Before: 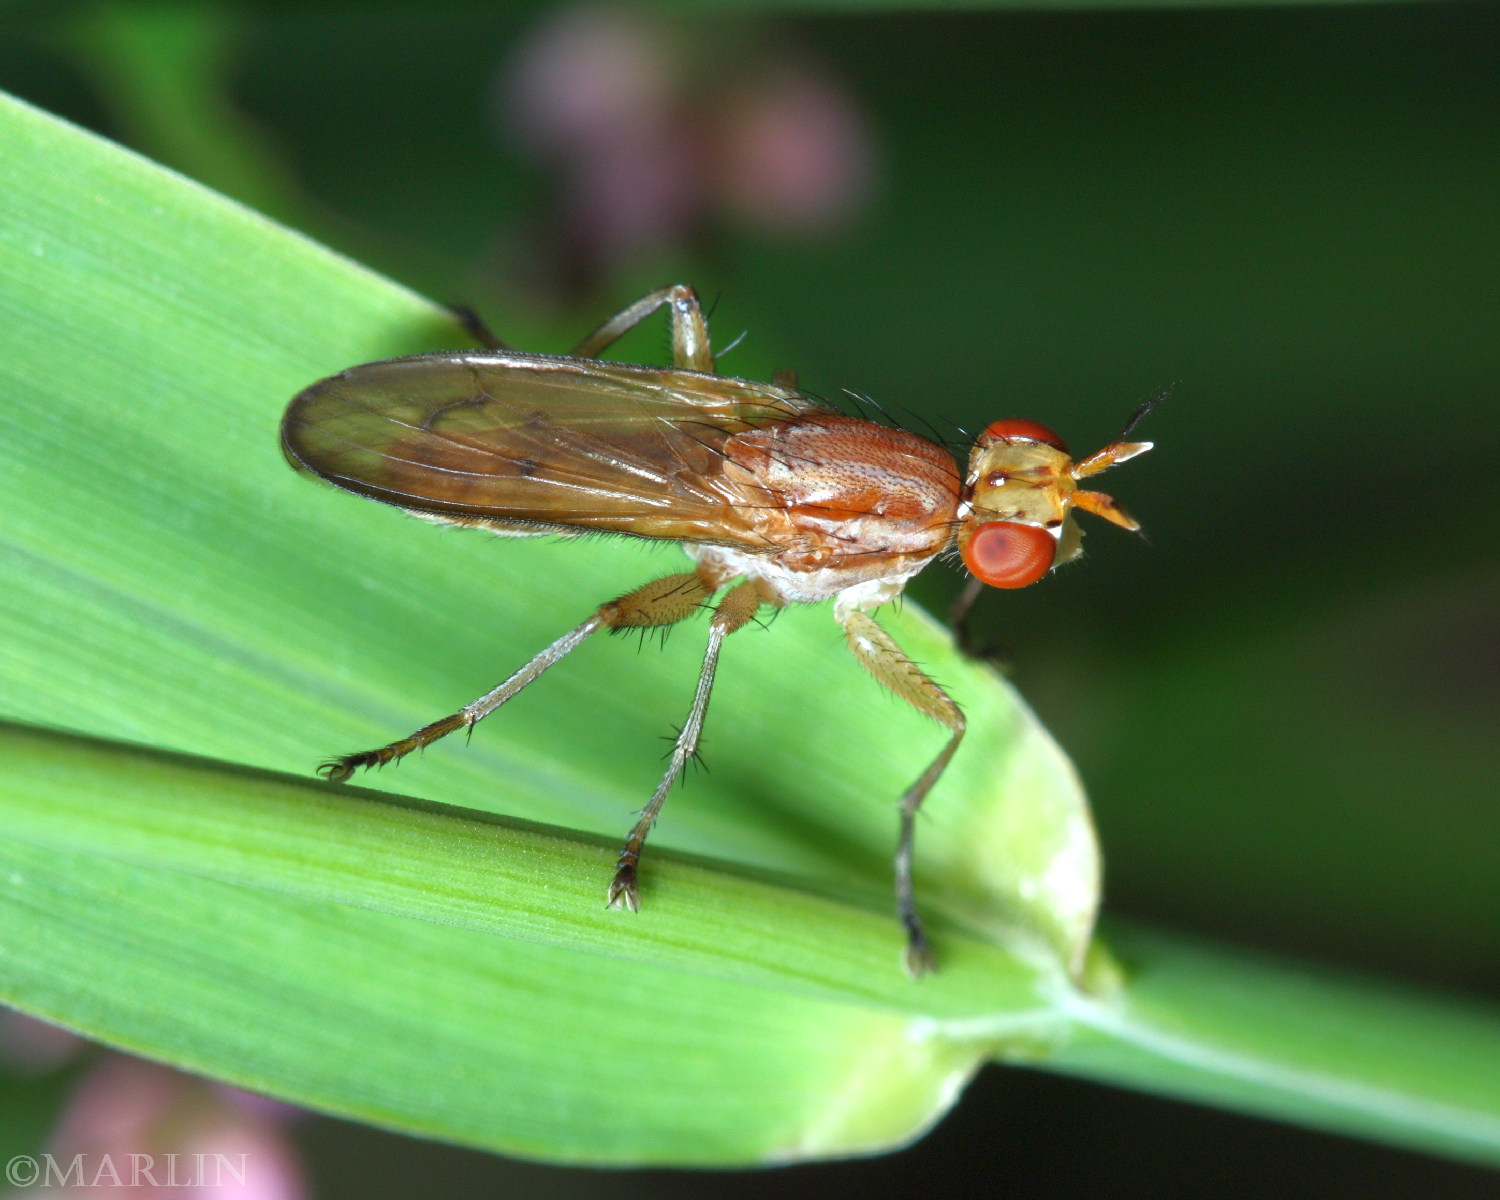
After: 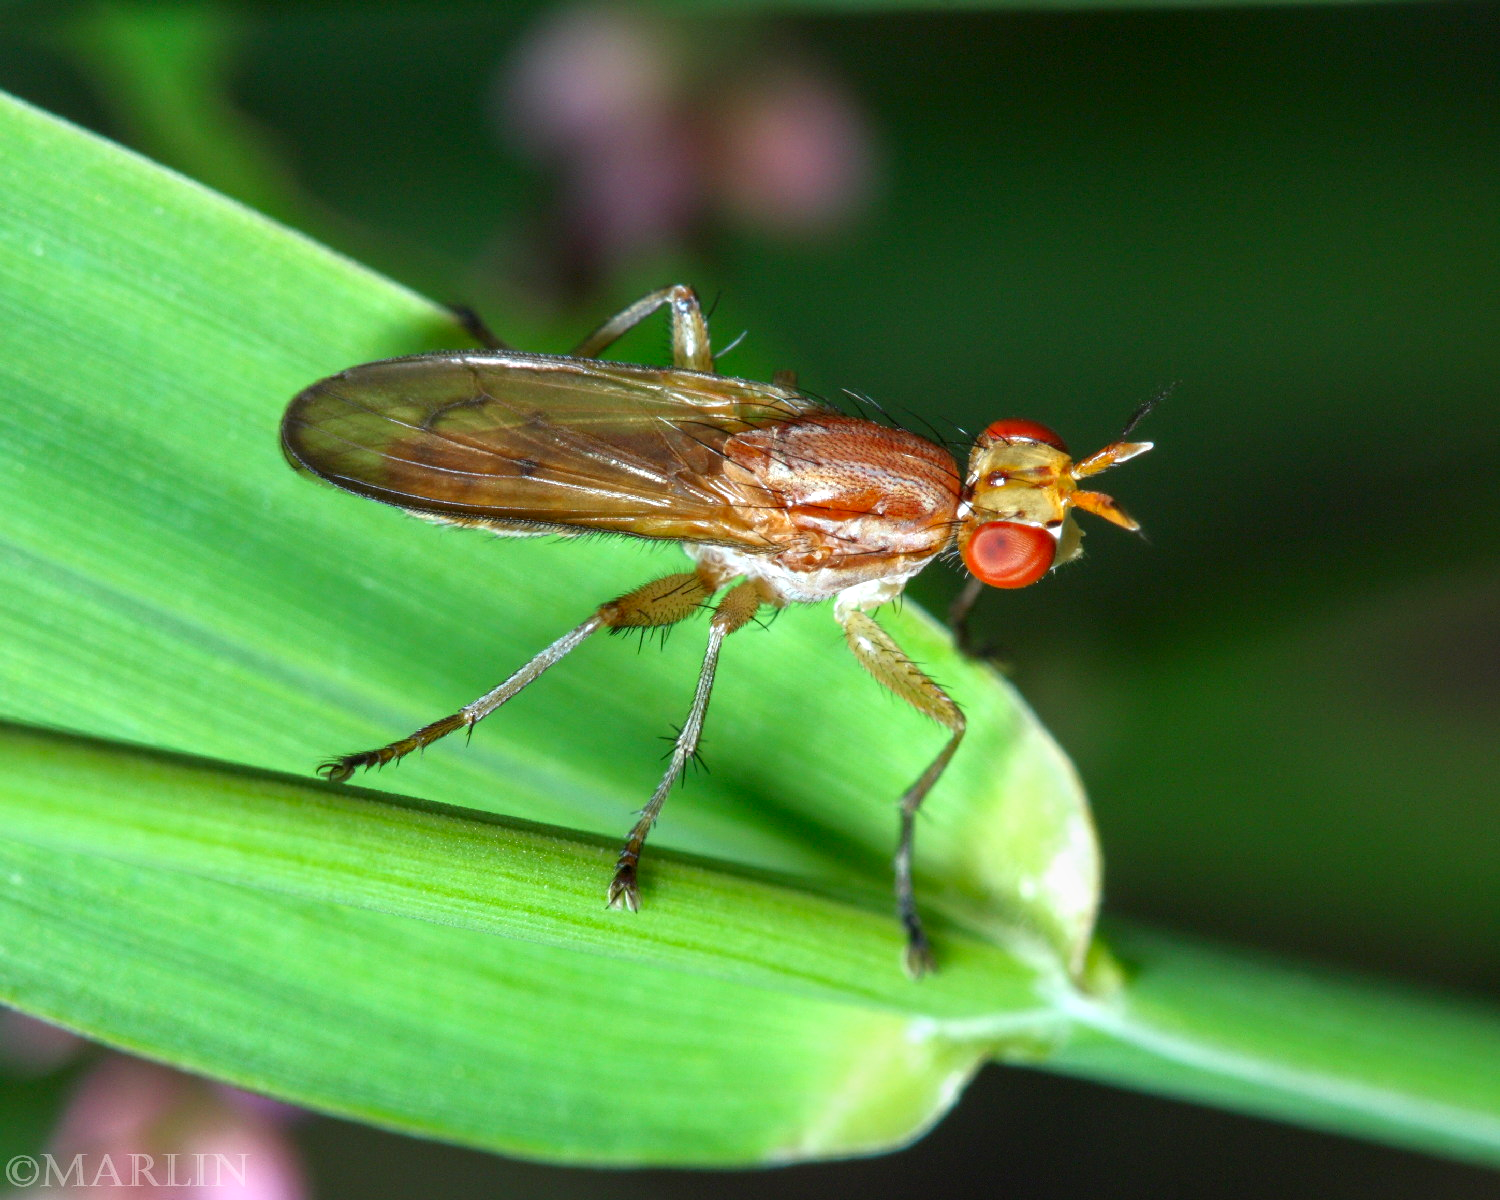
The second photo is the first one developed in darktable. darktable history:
local contrast: on, module defaults
contrast brightness saturation: contrast 0.076, saturation 0.195
